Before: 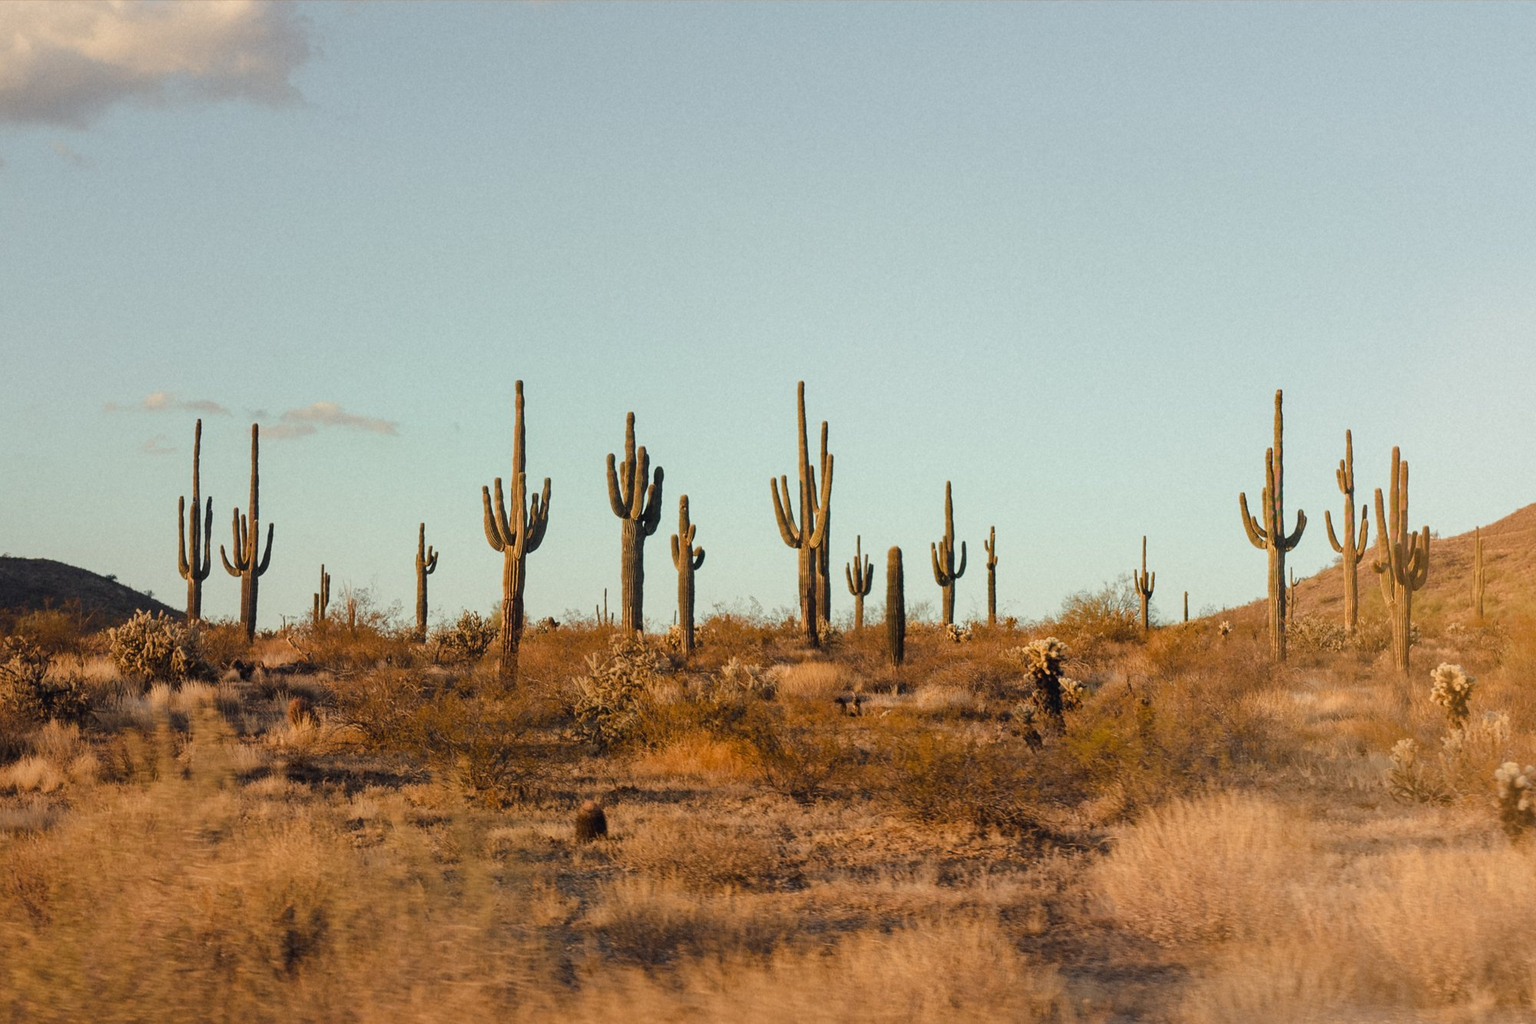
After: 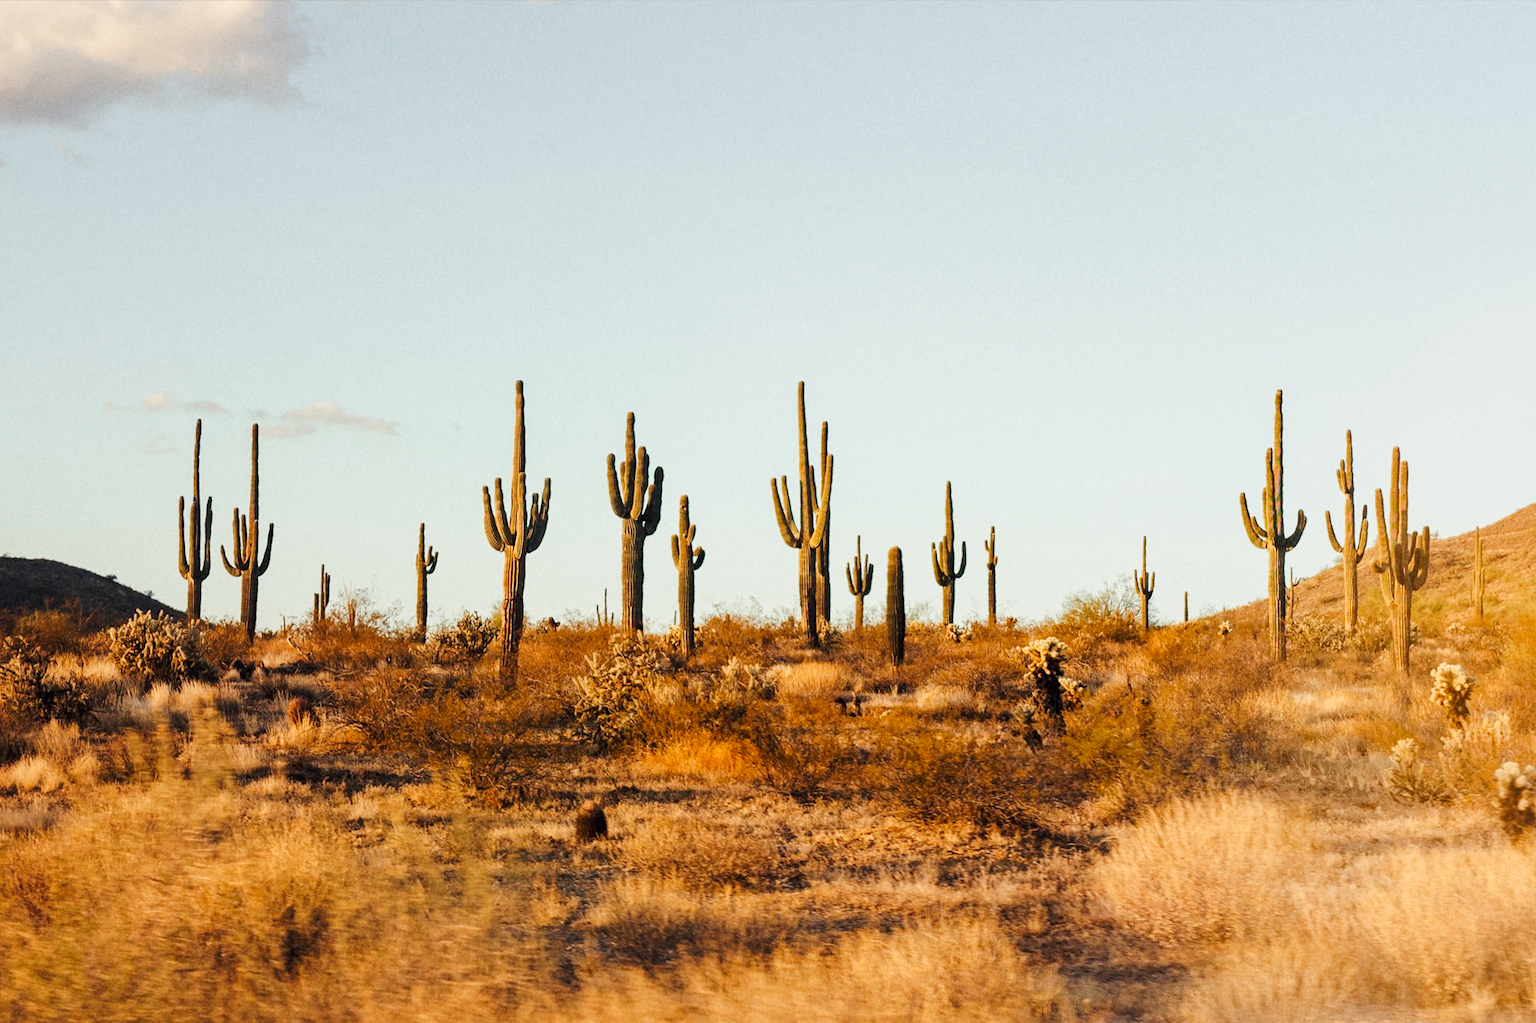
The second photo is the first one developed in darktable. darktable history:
tone curve: curves: ch0 [(0, 0.008) (0.107, 0.083) (0.283, 0.287) (0.429, 0.51) (0.607, 0.739) (0.789, 0.893) (0.998, 0.978)]; ch1 [(0, 0) (0.323, 0.339) (0.438, 0.427) (0.478, 0.484) (0.502, 0.502) (0.527, 0.525) (0.571, 0.579) (0.608, 0.629) (0.669, 0.704) (0.859, 0.899) (1, 1)]; ch2 [(0, 0) (0.33, 0.347) (0.421, 0.456) (0.473, 0.498) (0.502, 0.504) (0.522, 0.524) (0.549, 0.567) (0.593, 0.626) (0.676, 0.724) (1, 1)], preserve colors none
local contrast: highlights 102%, shadows 101%, detail 119%, midtone range 0.2
